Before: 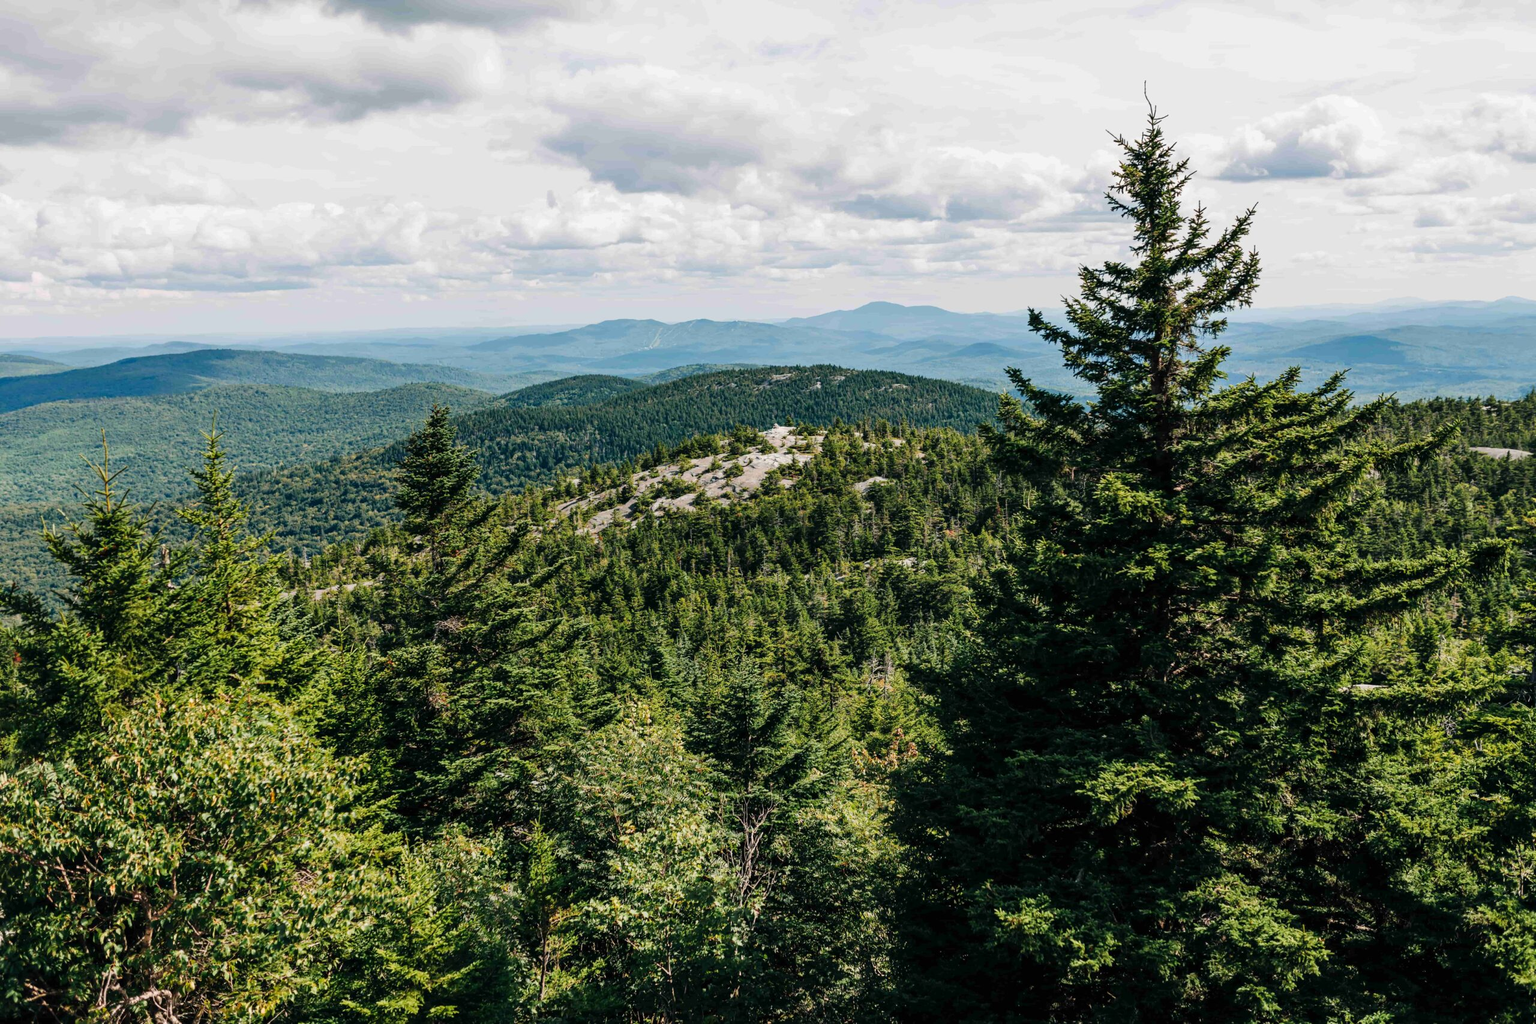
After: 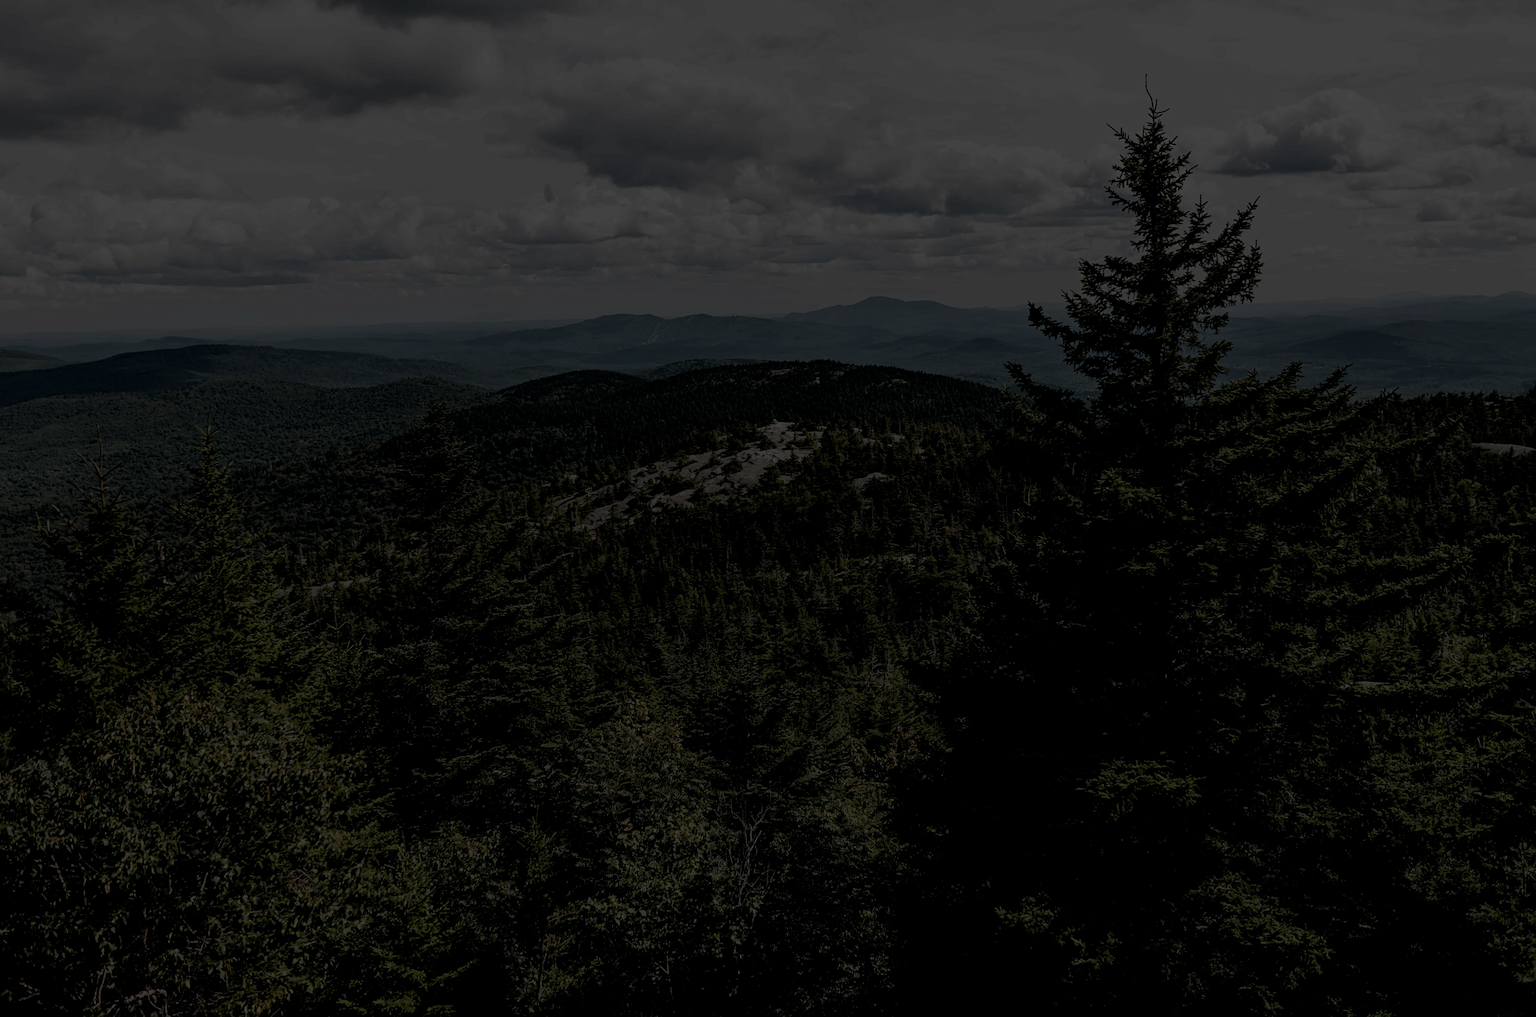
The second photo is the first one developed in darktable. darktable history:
levels: white 99.89%, levels [0, 0.618, 1]
crop: left 0.428%, top 0.76%, right 0.153%, bottom 0.44%
sharpen: amount 0.205
filmic rgb: black relative exposure -7.65 EV, white relative exposure 4.56 EV, hardness 3.61
exposure: exposure -2.441 EV, compensate highlight preservation false
